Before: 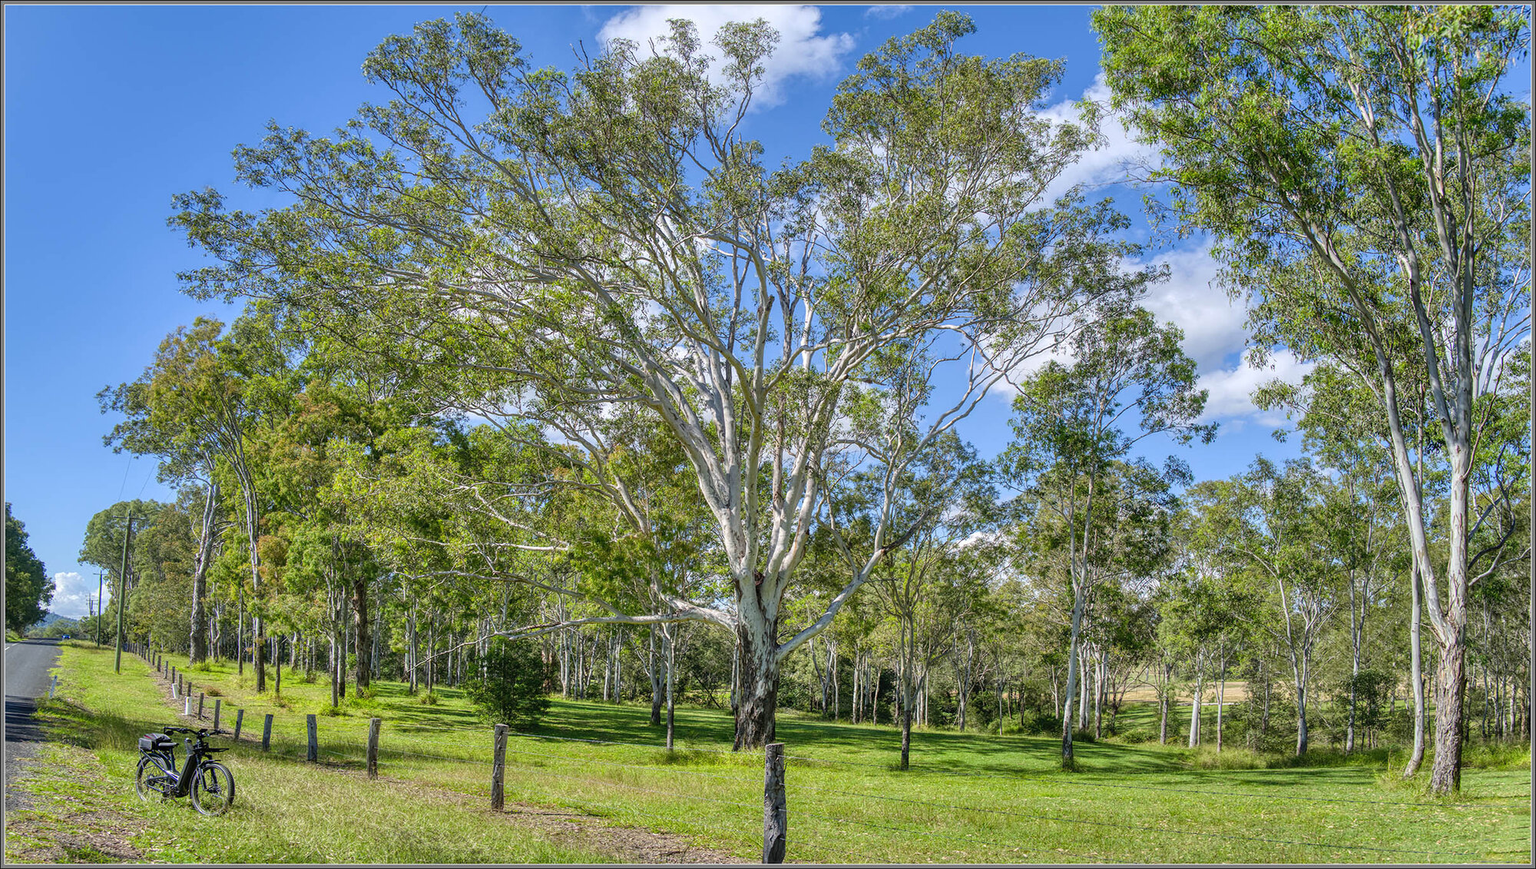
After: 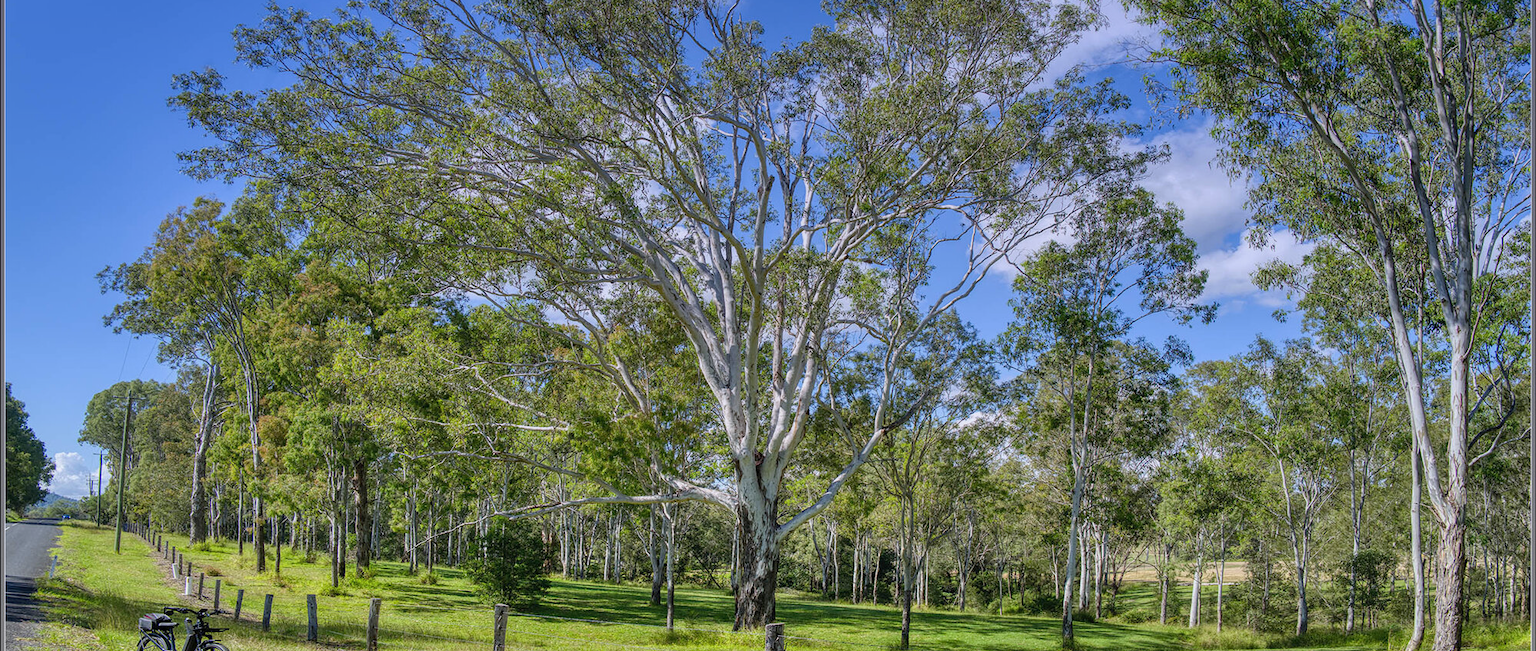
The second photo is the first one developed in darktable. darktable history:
crop: top 13.819%, bottom 11.169%
base curve: curves: ch0 [(0, 0) (0.283, 0.295) (1, 1)], preserve colors none
graduated density: hue 238.83°, saturation 50%
